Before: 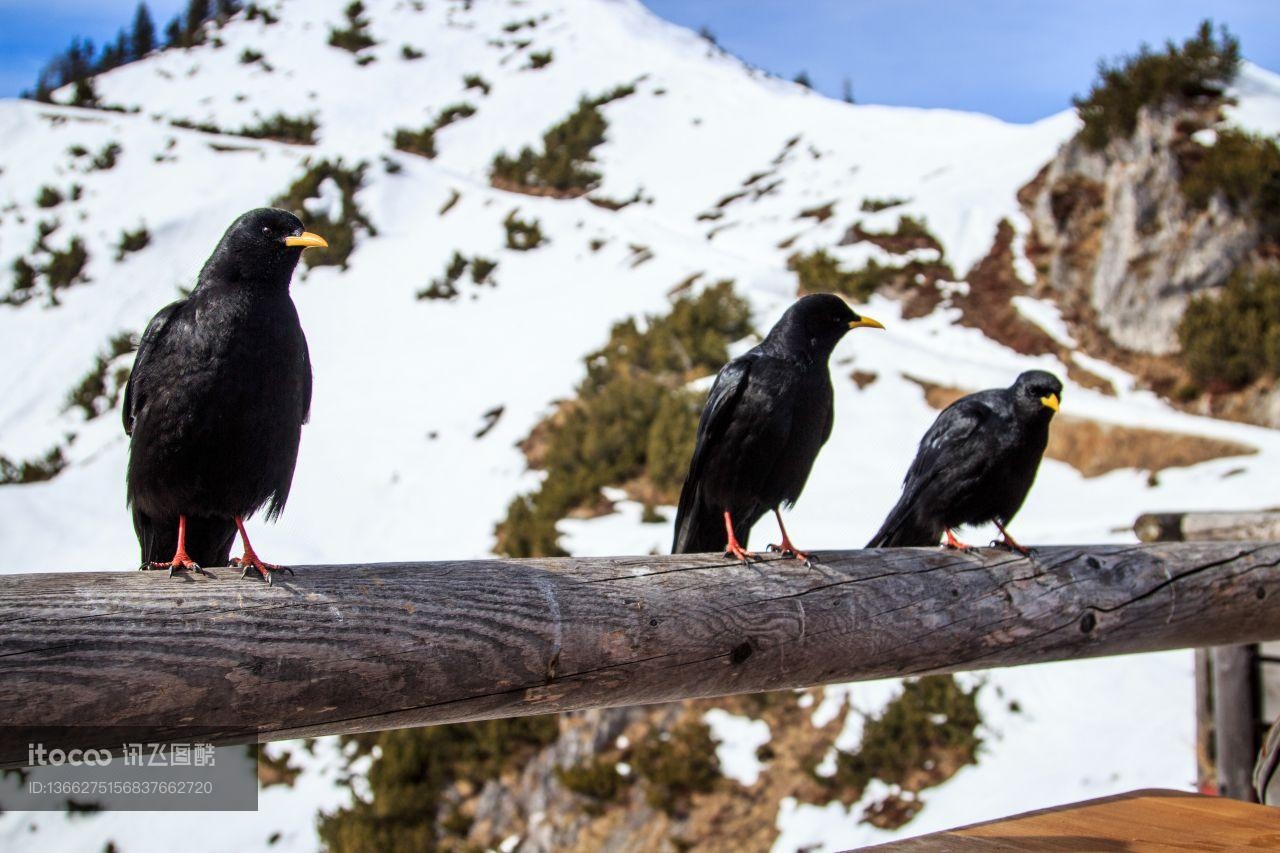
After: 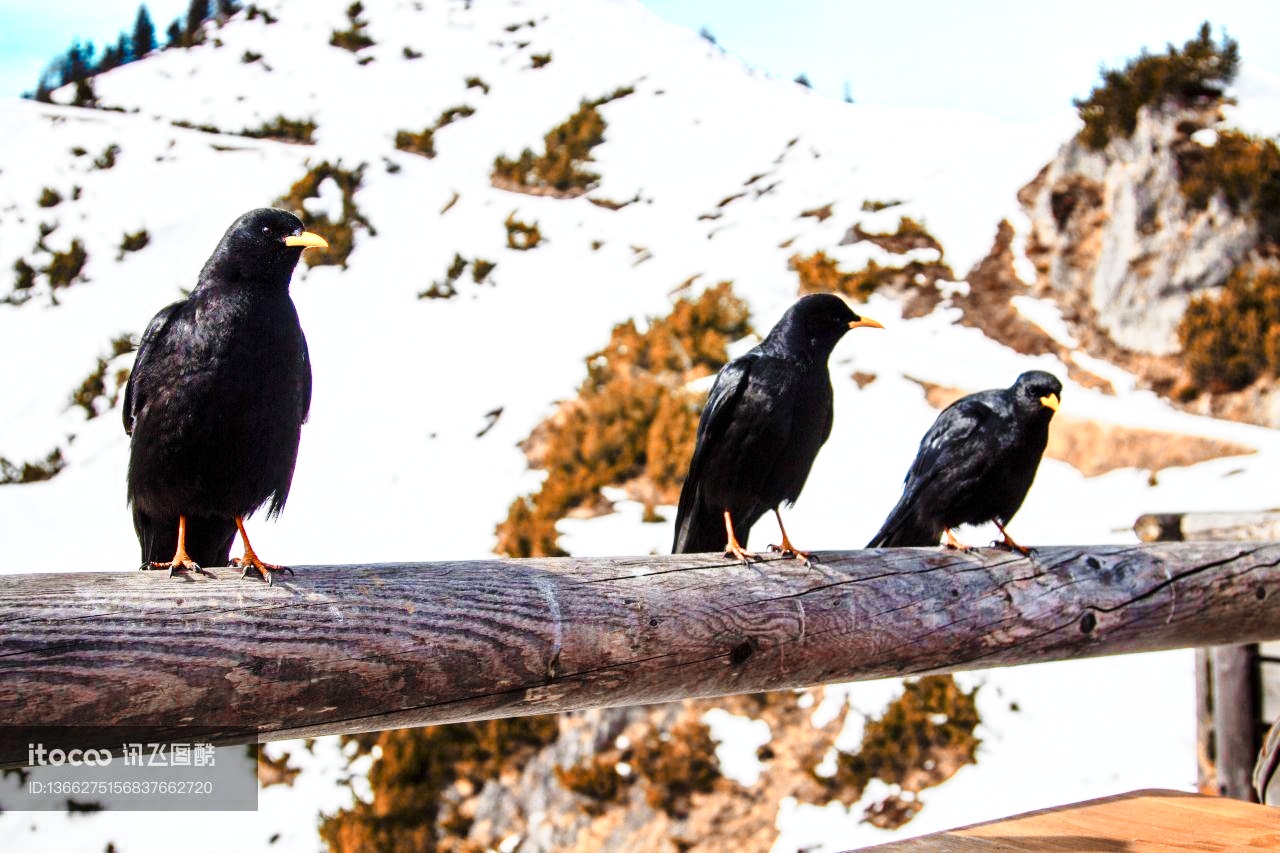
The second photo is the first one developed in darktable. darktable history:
color zones: curves: ch0 [(0.009, 0.528) (0.136, 0.6) (0.255, 0.586) (0.39, 0.528) (0.522, 0.584) (0.686, 0.736) (0.849, 0.561)]; ch1 [(0.045, 0.781) (0.14, 0.416) (0.257, 0.695) (0.442, 0.032) (0.738, 0.338) (0.818, 0.632) (0.891, 0.741) (1, 0.704)]; ch2 [(0, 0.667) (0.141, 0.52) (0.26, 0.37) (0.474, 0.432) (0.743, 0.286)]
base curve: curves: ch0 [(0, 0) (0.028, 0.03) (0.121, 0.232) (0.46, 0.748) (0.859, 0.968) (1, 1)], preserve colors none
